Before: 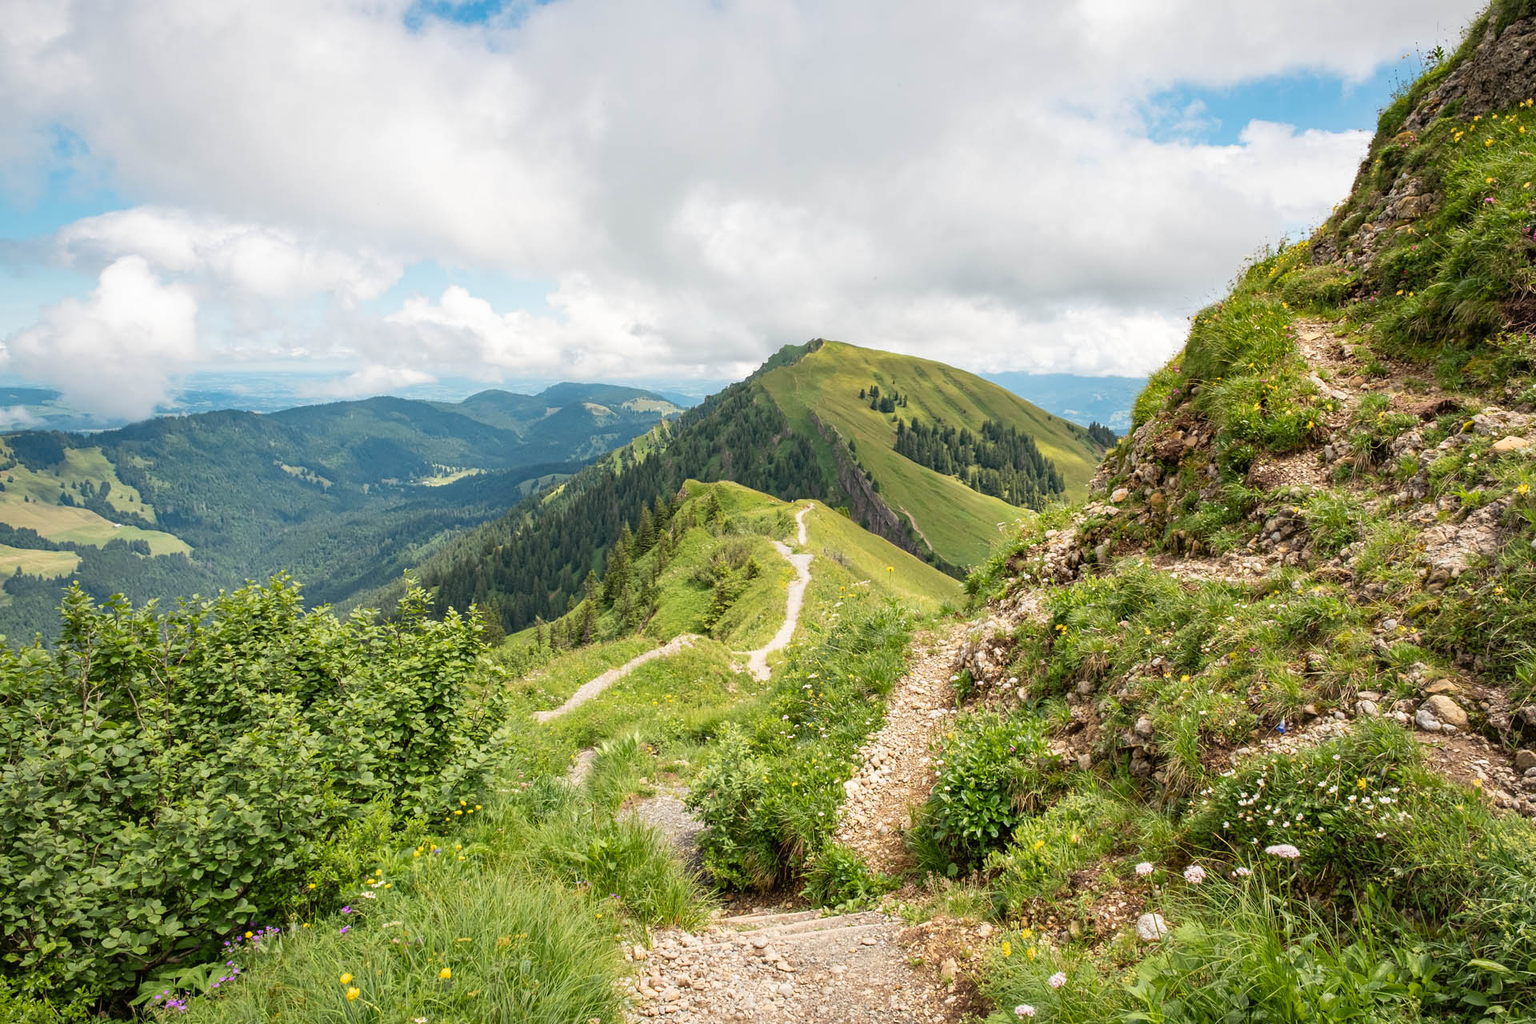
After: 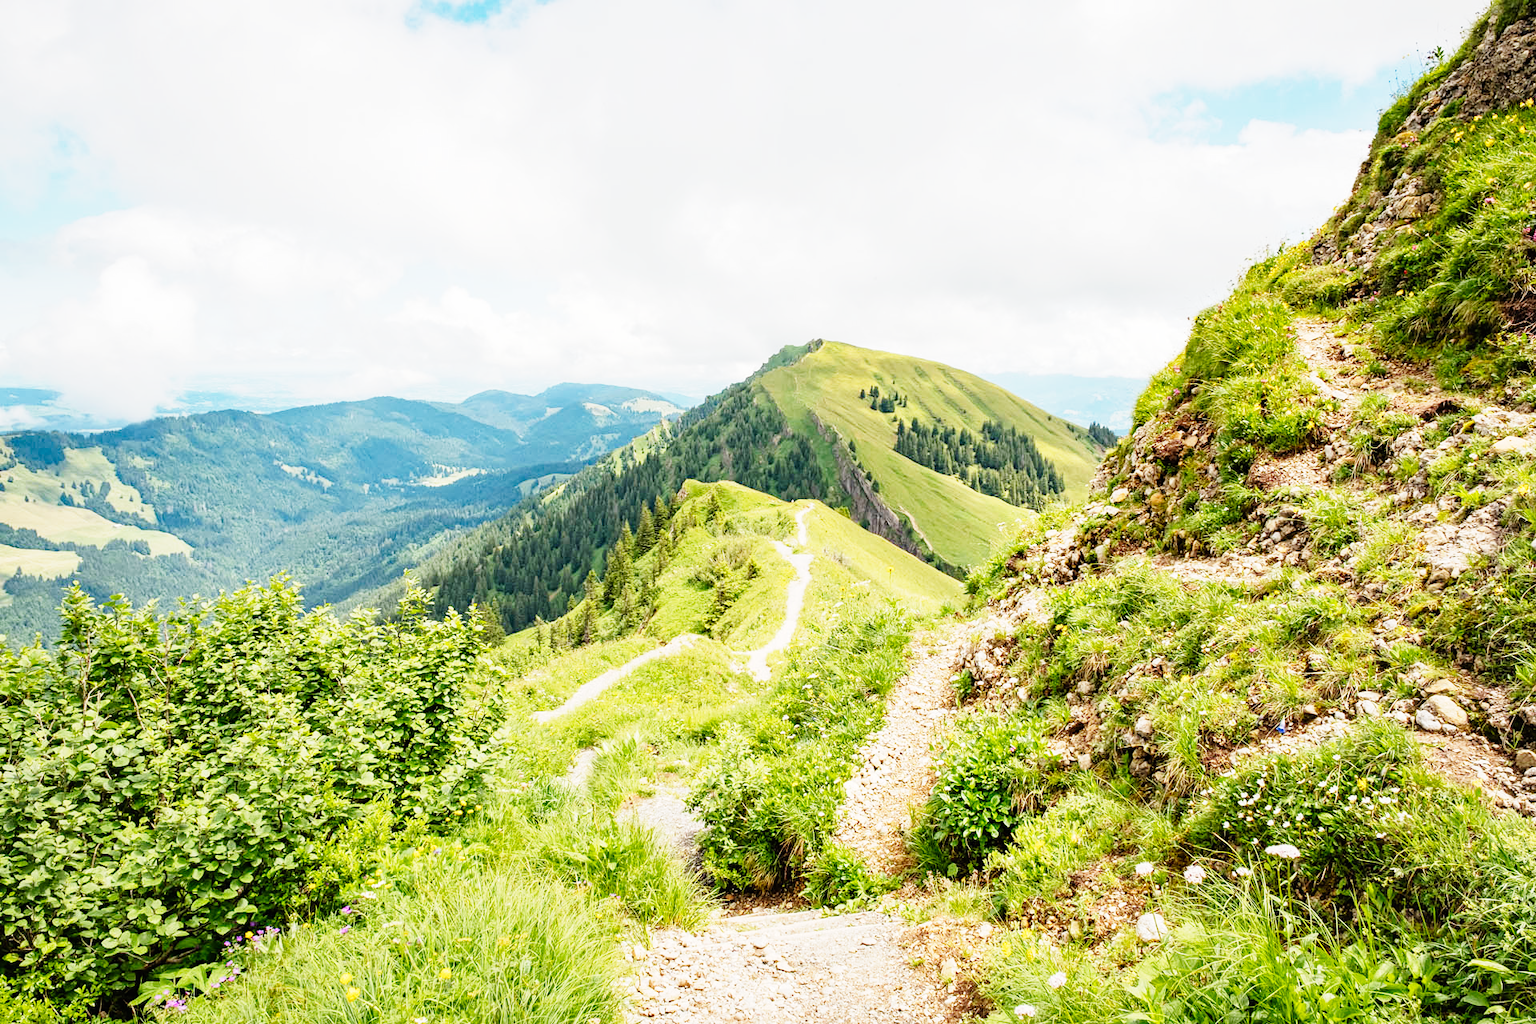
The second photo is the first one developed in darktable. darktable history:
exposure: exposure -0.014 EV, compensate highlight preservation false
base curve: curves: ch0 [(0, 0) (0, 0.001) (0.001, 0.001) (0.004, 0.002) (0.007, 0.004) (0.015, 0.013) (0.033, 0.045) (0.052, 0.096) (0.075, 0.17) (0.099, 0.241) (0.163, 0.42) (0.219, 0.55) (0.259, 0.616) (0.327, 0.722) (0.365, 0.765) (0.522, 0.873) (0.547, 0.881) (0.689, 0.919) (0.826, 0.952) (1, 1)], preserve colors none
